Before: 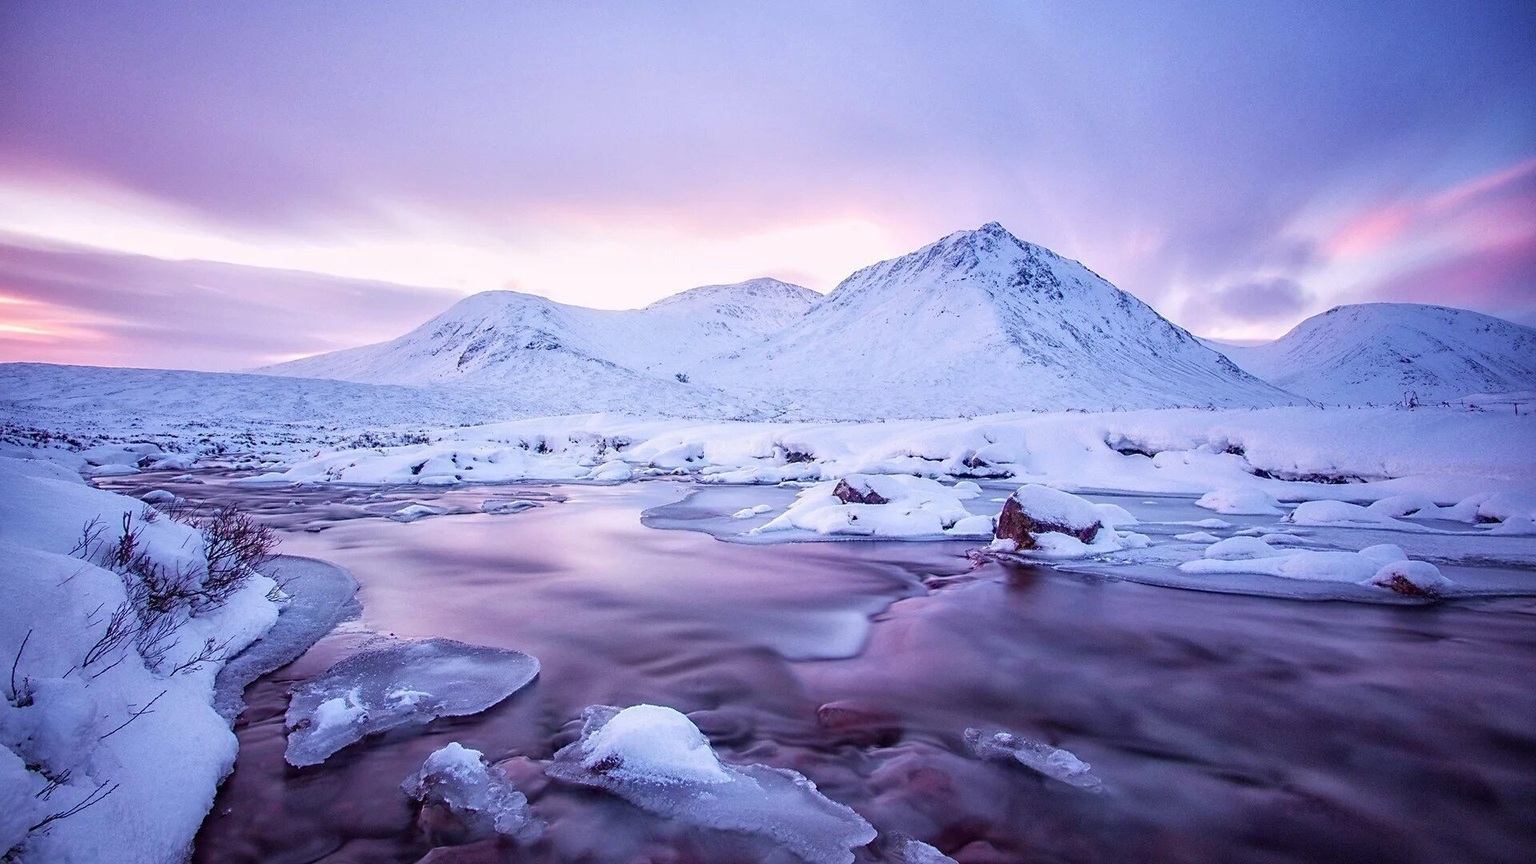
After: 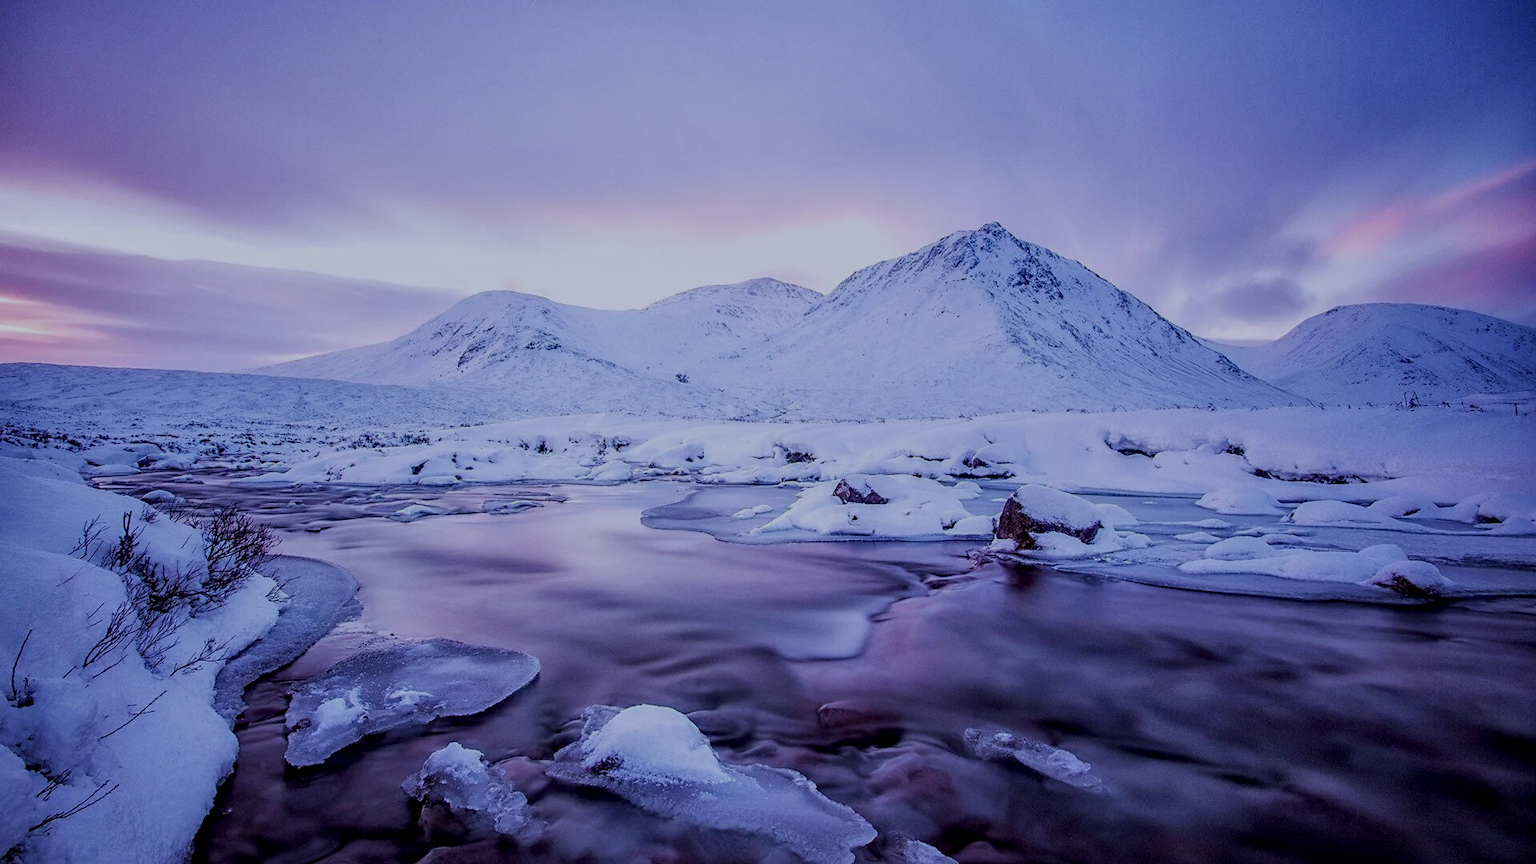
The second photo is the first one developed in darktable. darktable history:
exposure: black level correction 0, exposure -0.766 EV, compensate highlight preservation false
local contrast: on, module defaults
shadows and highlights: shadows 0, highlights 40
white balance: red 0.931, blue 1.11
filmic rgb: black relative exposure -7.65 EV, white relative exposure 4.56 EV, hardness 3.61
